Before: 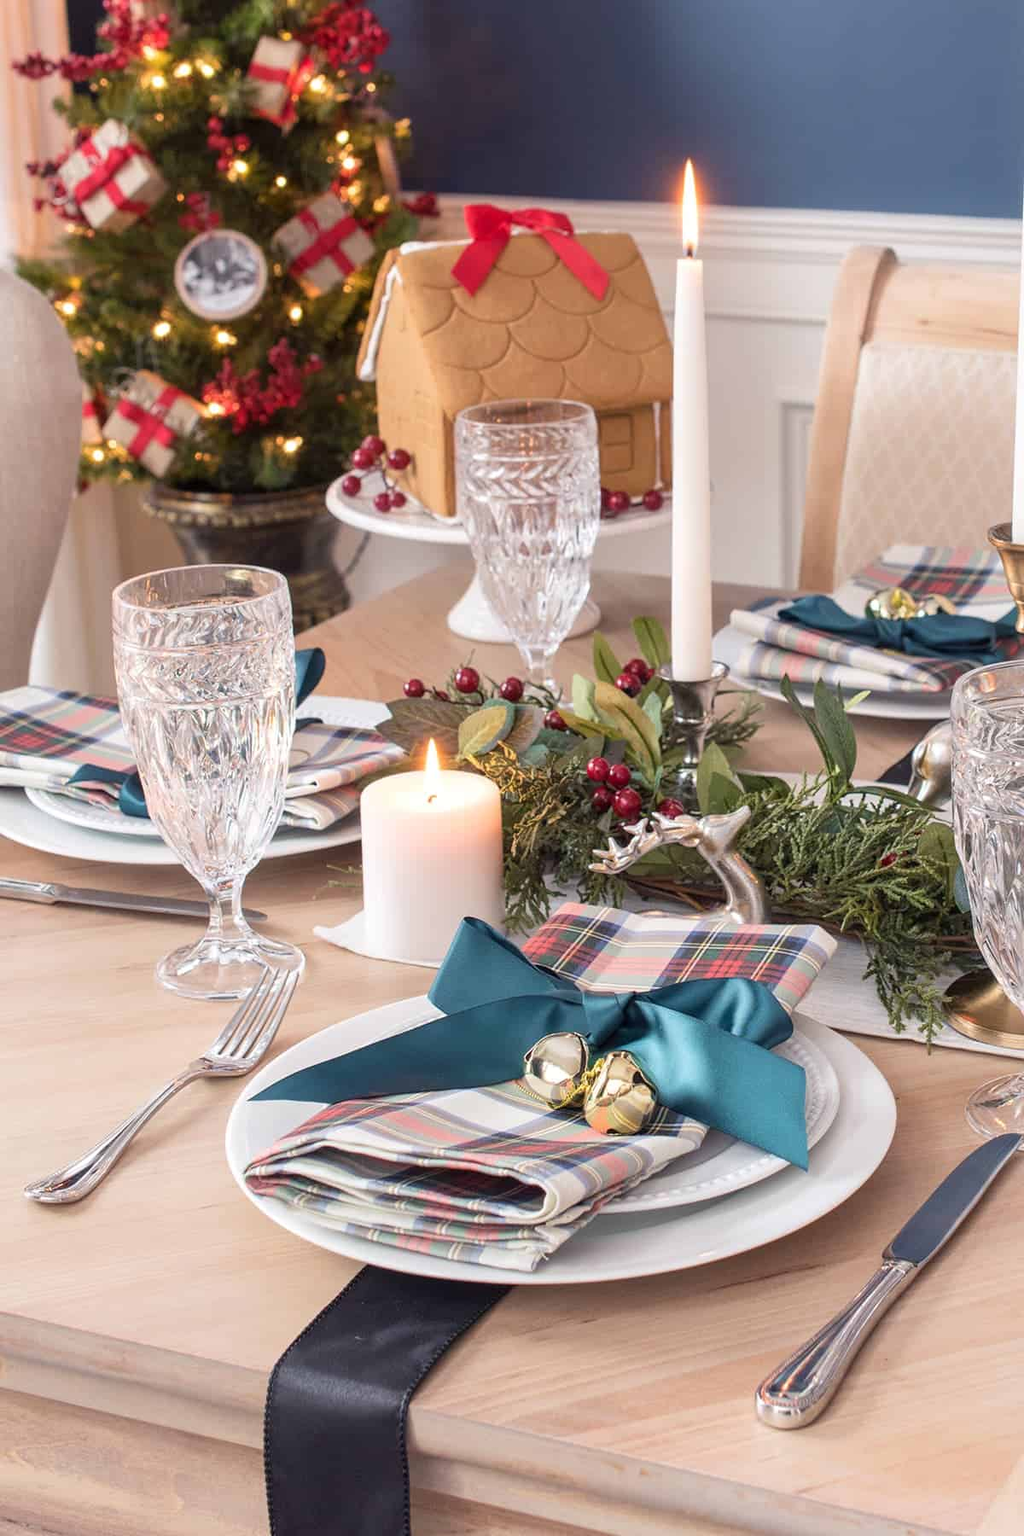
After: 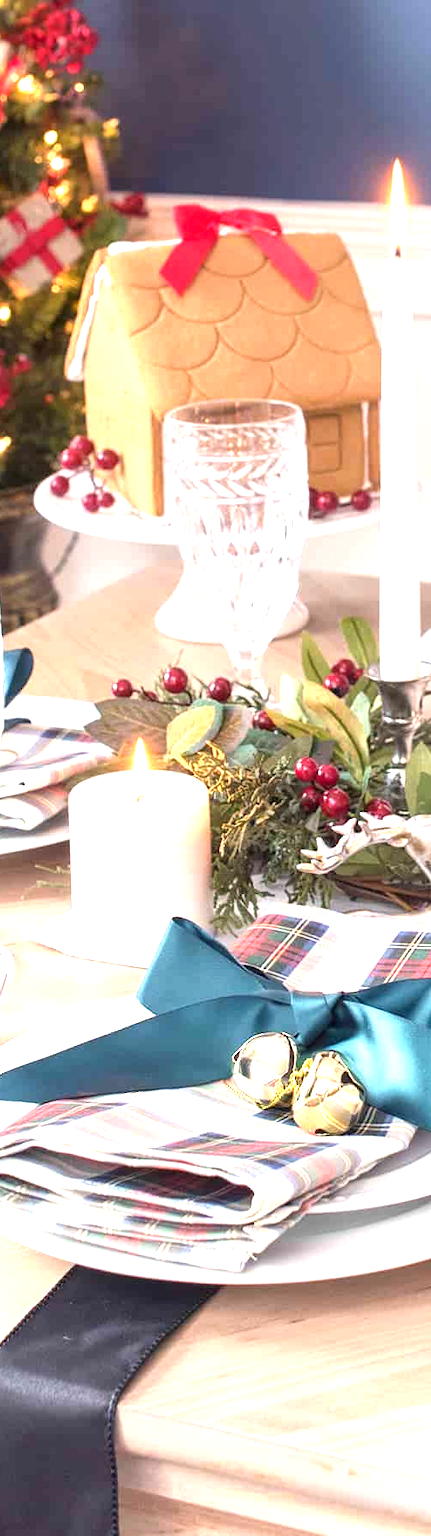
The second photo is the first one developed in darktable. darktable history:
crop: left 28.583%, right 29.231%
exposure: black level correction 0, exposure 1.2 EV, compensate highlight preservation false
